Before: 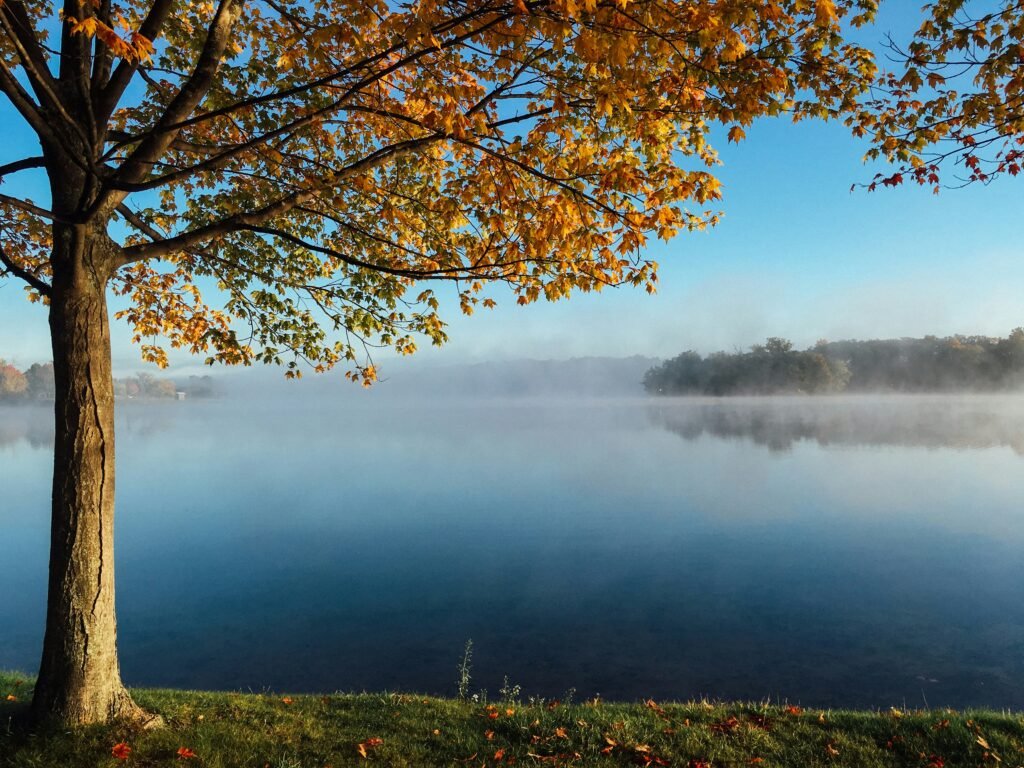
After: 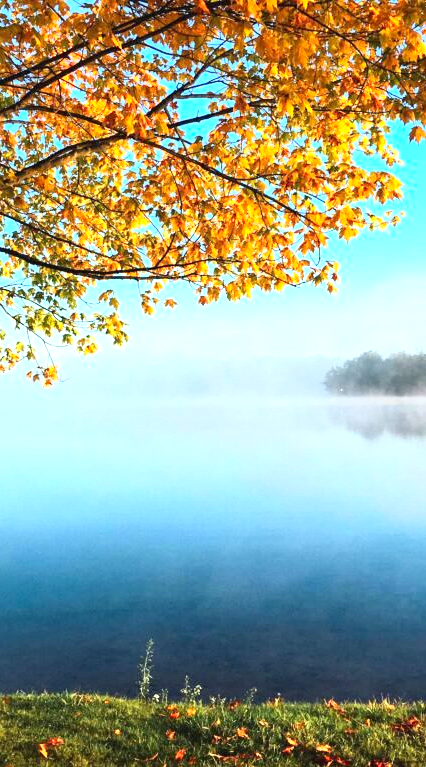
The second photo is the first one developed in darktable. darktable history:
crop: left 31.229%, right 27.105%
exposure: black level correction 0, exposure 1.2 EV, compensate highlight preservation false
contrast brightness saturation: contrast 0.2, brightness 0.16, saturation 0.22
